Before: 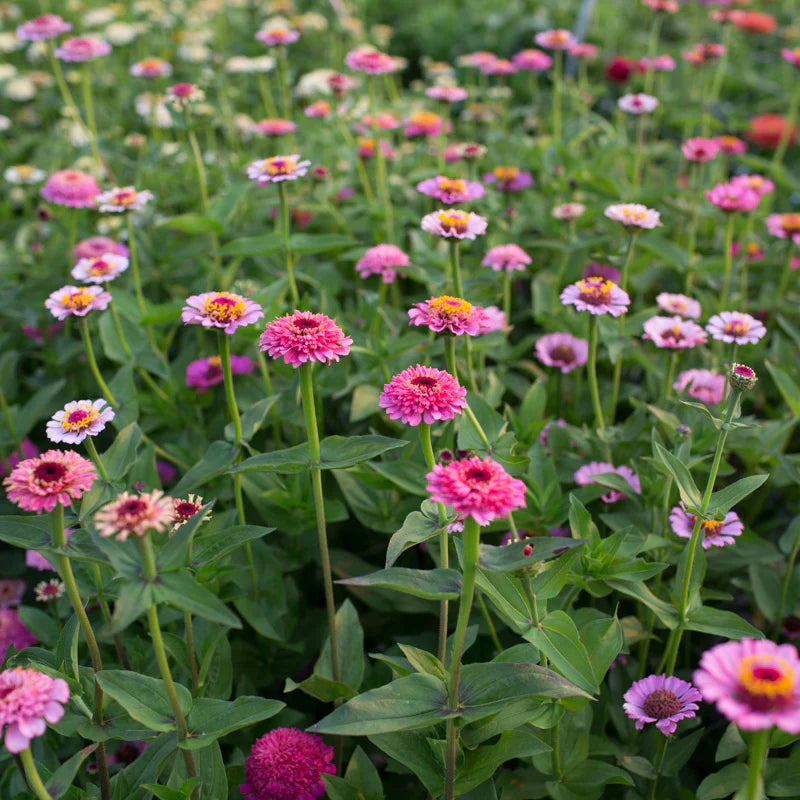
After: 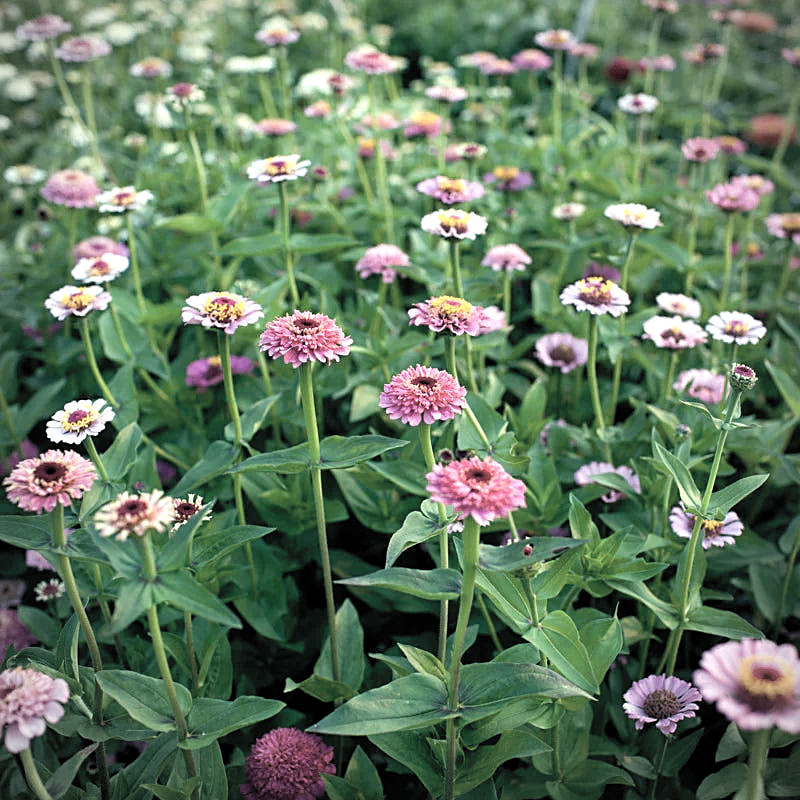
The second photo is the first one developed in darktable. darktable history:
vignetting: fall-off radius 60.92%
contrast brightness saturation: brightness 0.18, saturation -0.5
sharpen: on, module defaults
color balance rgb: shadows lift › luminance -7.7%, shadows lift › chroma 2.13%, shadows lift › hue 165.27°, power › luminance -7.77%, power › chroma 1.1%, power › hue 215.88°, highlights gain › luminance 15.15%, highlights gain › chroma 7%, highlights gain › hue 125.57°, global offset › luminance -0.33%, global offset › chroma 0.11%, global offset › hue 165.27°, perceptual saturation grading › global saturation 24.42%, perceptual saturation grading › highlights -24.42%, perceptual saturation grading › mid-tones 24.42%, perceptual saturation grading › shadows 40%, perceptual brilliance grading › global brilliance -5%, perceptual brilliance grading › highlights 24.42%, perceptual brilliance grading › mid-tones 7%, perceptual brilliance grading › shadows -5%
